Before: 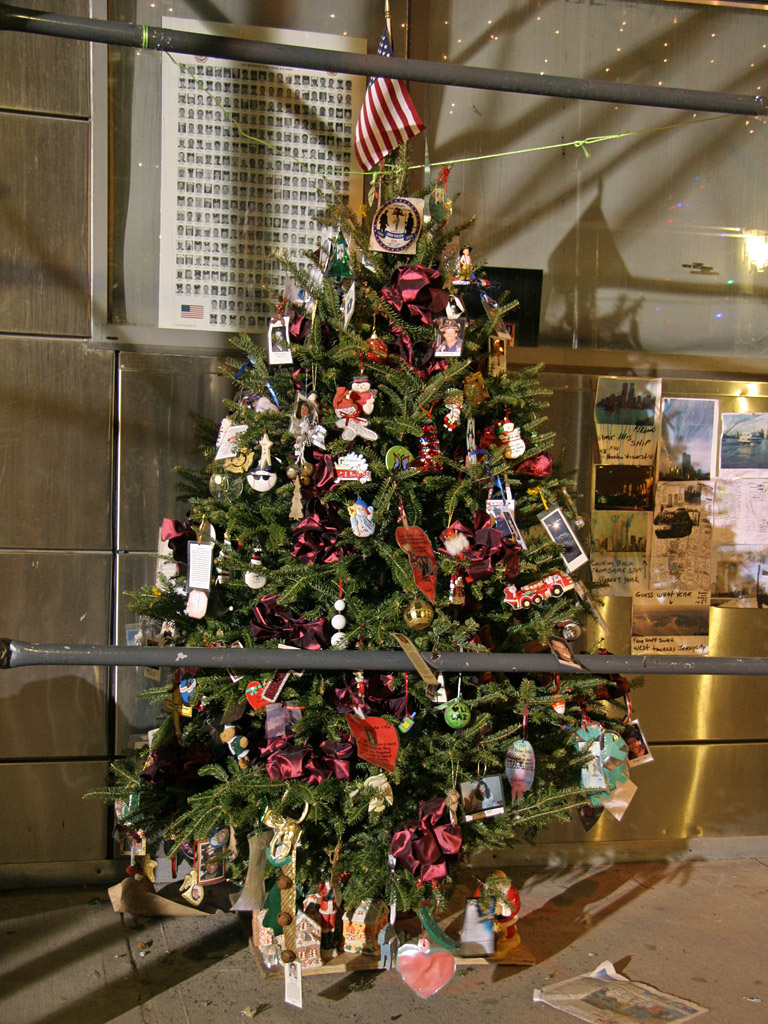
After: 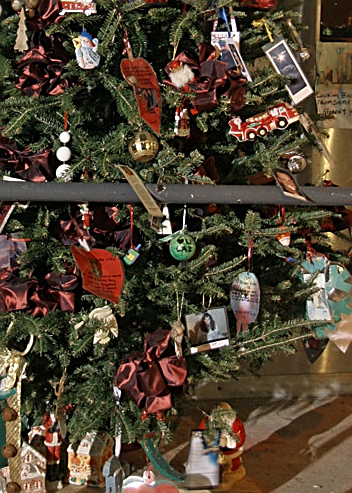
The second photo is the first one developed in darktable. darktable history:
crop: left 35.929%, top 45.75%, right 18.124%, bottom 6.089%
sharpen: on, module defaults
color zones: curves: ch0 [(0, 0.5) (0.125, 0.4) (0.25, 0.5) (0.375, 0.4) (0.5, 0.4) (0.625, 0.35) (0.75, 0.35) (0.875, 0.5)]; ch1 [(0, 0.35) (0.125, 0.45) (0.25, 0.35) (0.375, 0.35) (0.5, 0.35) (0.625, 0.35) (0.75, 0.45) (0.875, 0.35)]; ch2 [(0, 0.6) (0.125, 0.5) (0.25, 0.5) (0.375, 0.6) (0.5, 0.6) (0.625, 0.5) (0.75, 0.5) (0.875, 0.5)]
